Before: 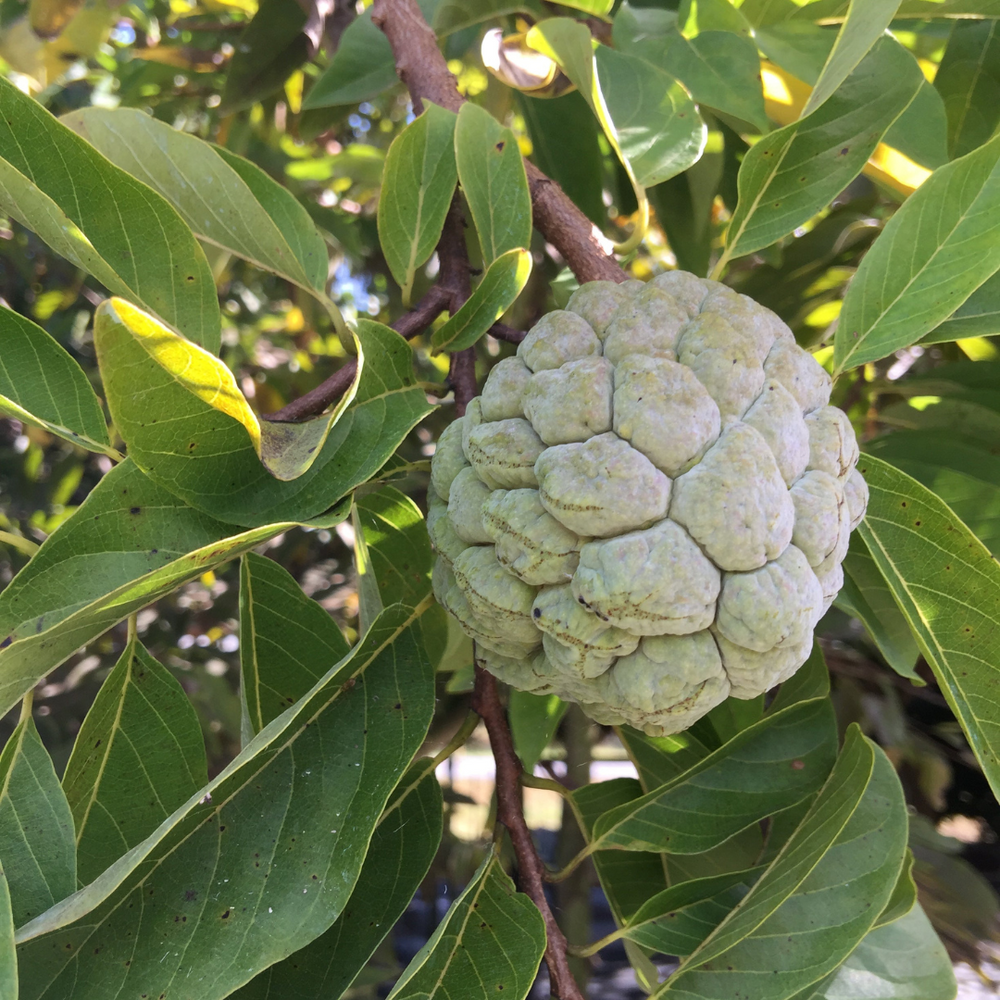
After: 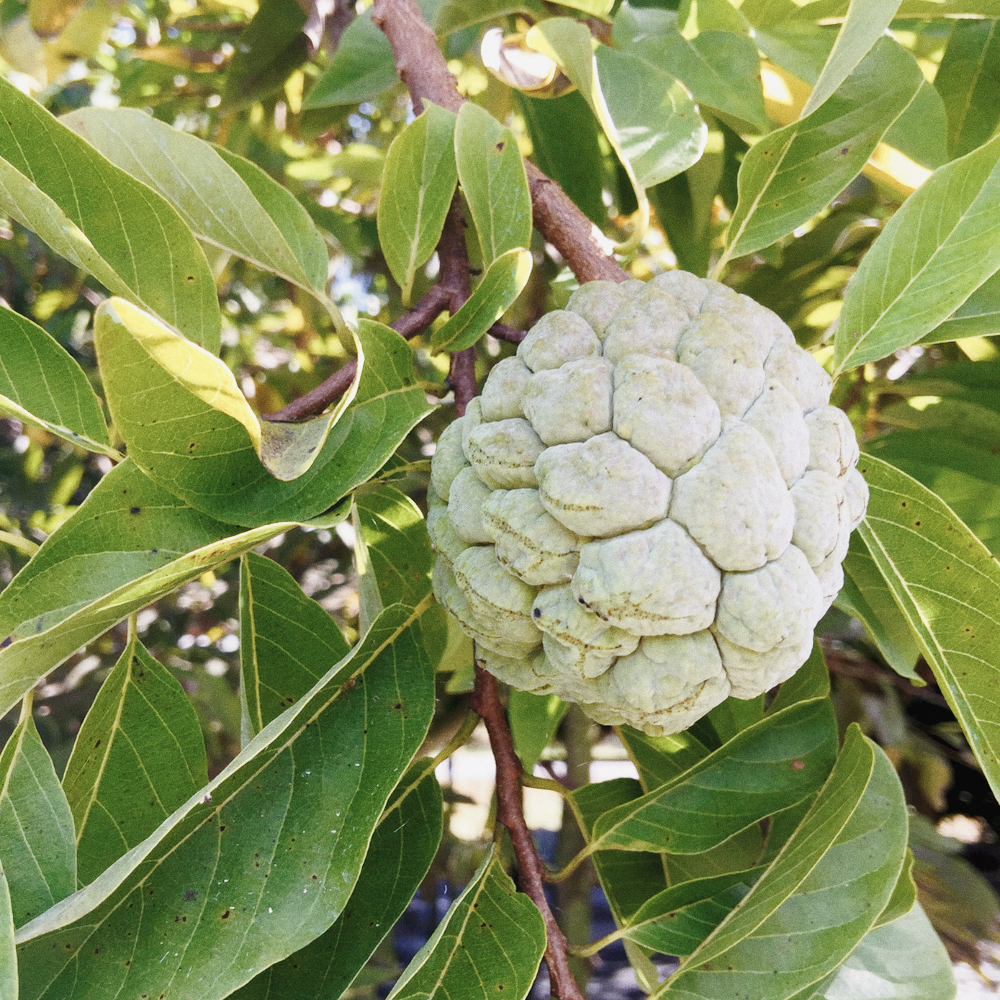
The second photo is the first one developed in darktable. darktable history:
color balance rgb: global offset › luminance -0.5%, perceptual saturation grading › highlights -17.77%, perceptual saturation grading › mid-tones 33.1%, perceptual saturation grading › shadows 50.52%, perceptual brilliance grading › highlights 10.8%, perceptual brilliance grading › shadows -10.8%, global vibrance 24.22%, contrast -25%
base curve: curves: ch0 [(0, 0) (0.028, 0.03) (0.121, 0.232) (0.46, 0.748) (0.859, 0.968) (1, 1)], preserve colors none
grain: coarseness 0.09 ISO
contrast brightness saturation: contrast -0.05, saturation -0.41
